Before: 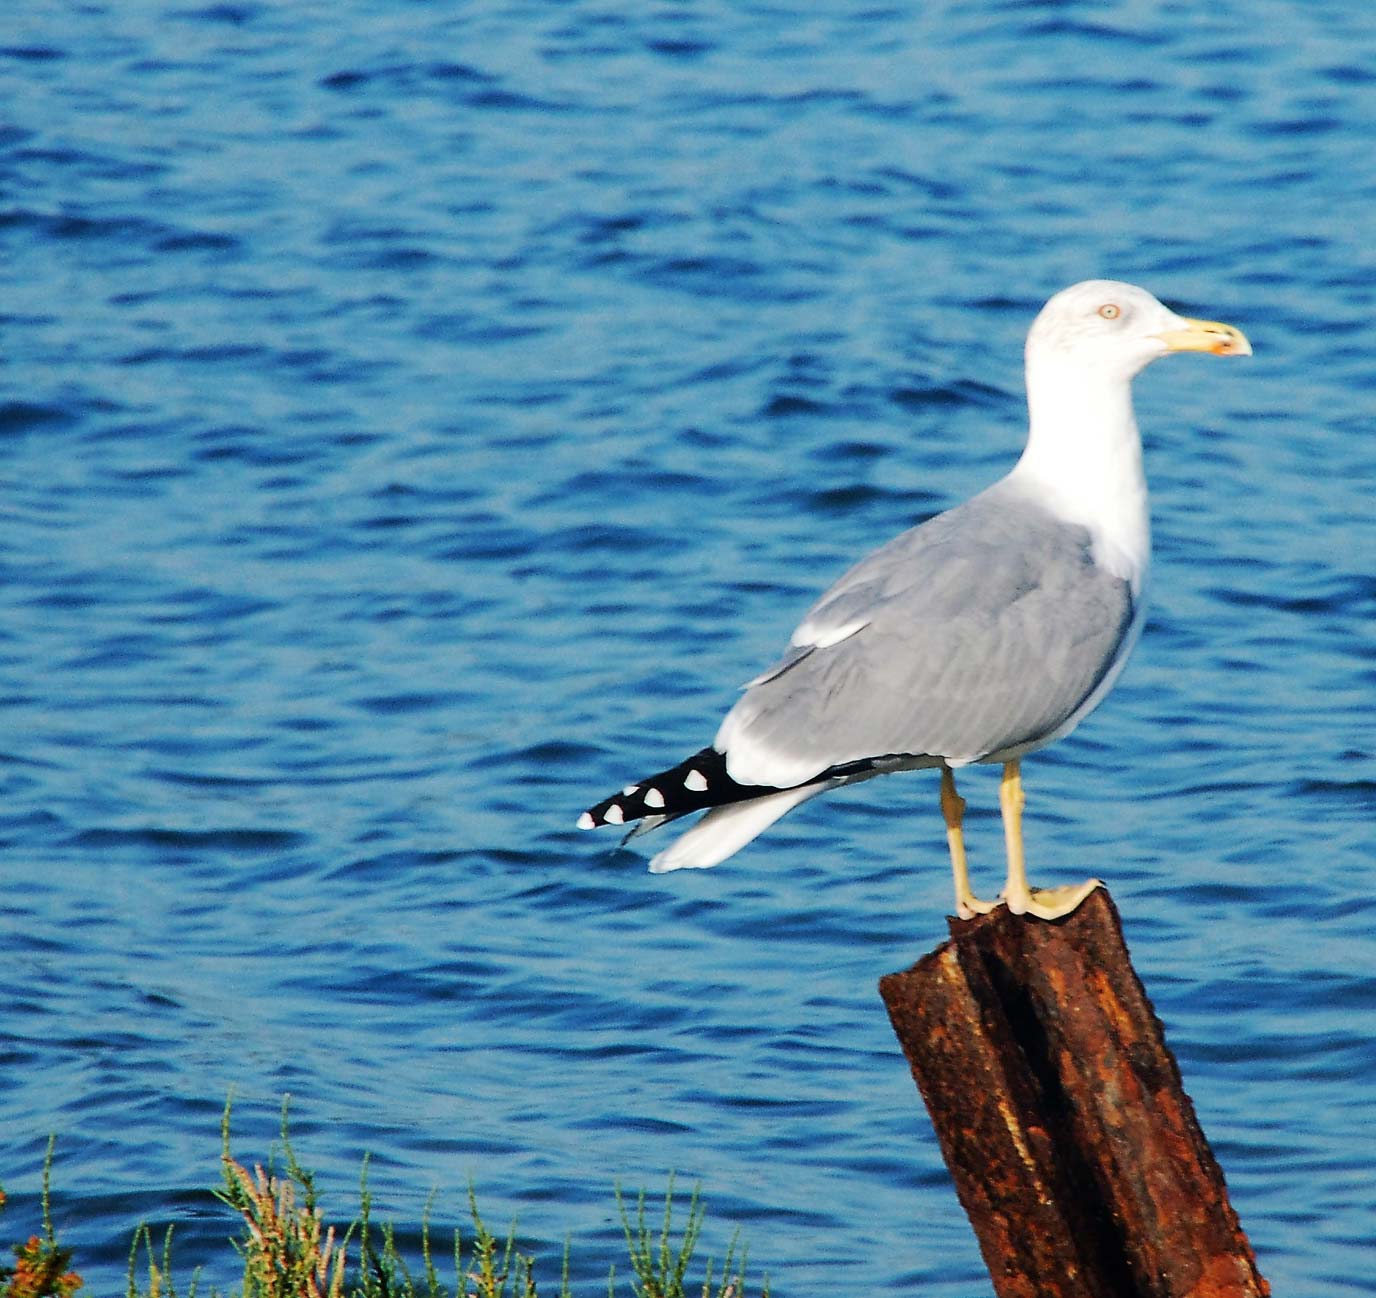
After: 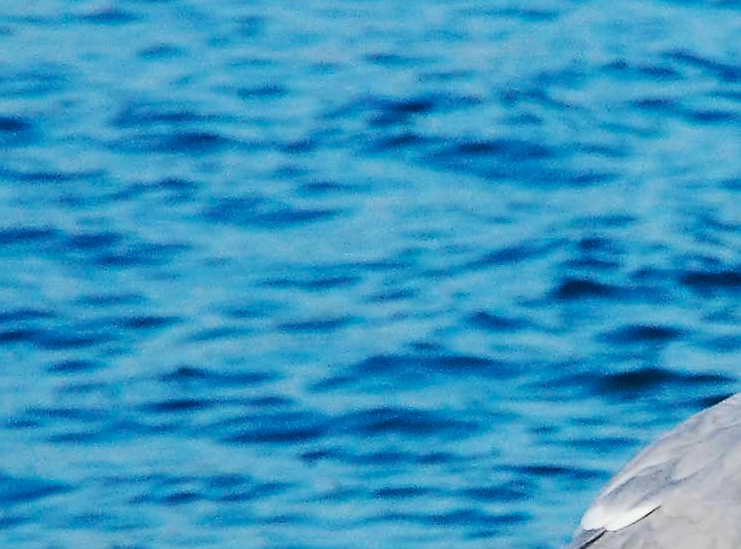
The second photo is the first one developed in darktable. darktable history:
crop: left 15.306%, top 9.065%, right 30.789%, bottom 48.638%
sharpen: on, module defaults
tone curve: curves: ch0 [(0, 0.047) (0.15, 0.127) (0.46, 0.466) (0.751, 0.788) (1, 0.961)]; ch1 [(0, 0) (0.43, 0.408) (0.476, 0.469) (0.505, 0.501) (0.553, 0.557) (0.592, 0.58) (0.631, 0.625) (1, 1)]; ch2 [(0, 0) (0.505, 0.495) (0.55, 0.557) (0.583, 0.573) (1, 1)], color space Lab, independent channels, preserve colors none
